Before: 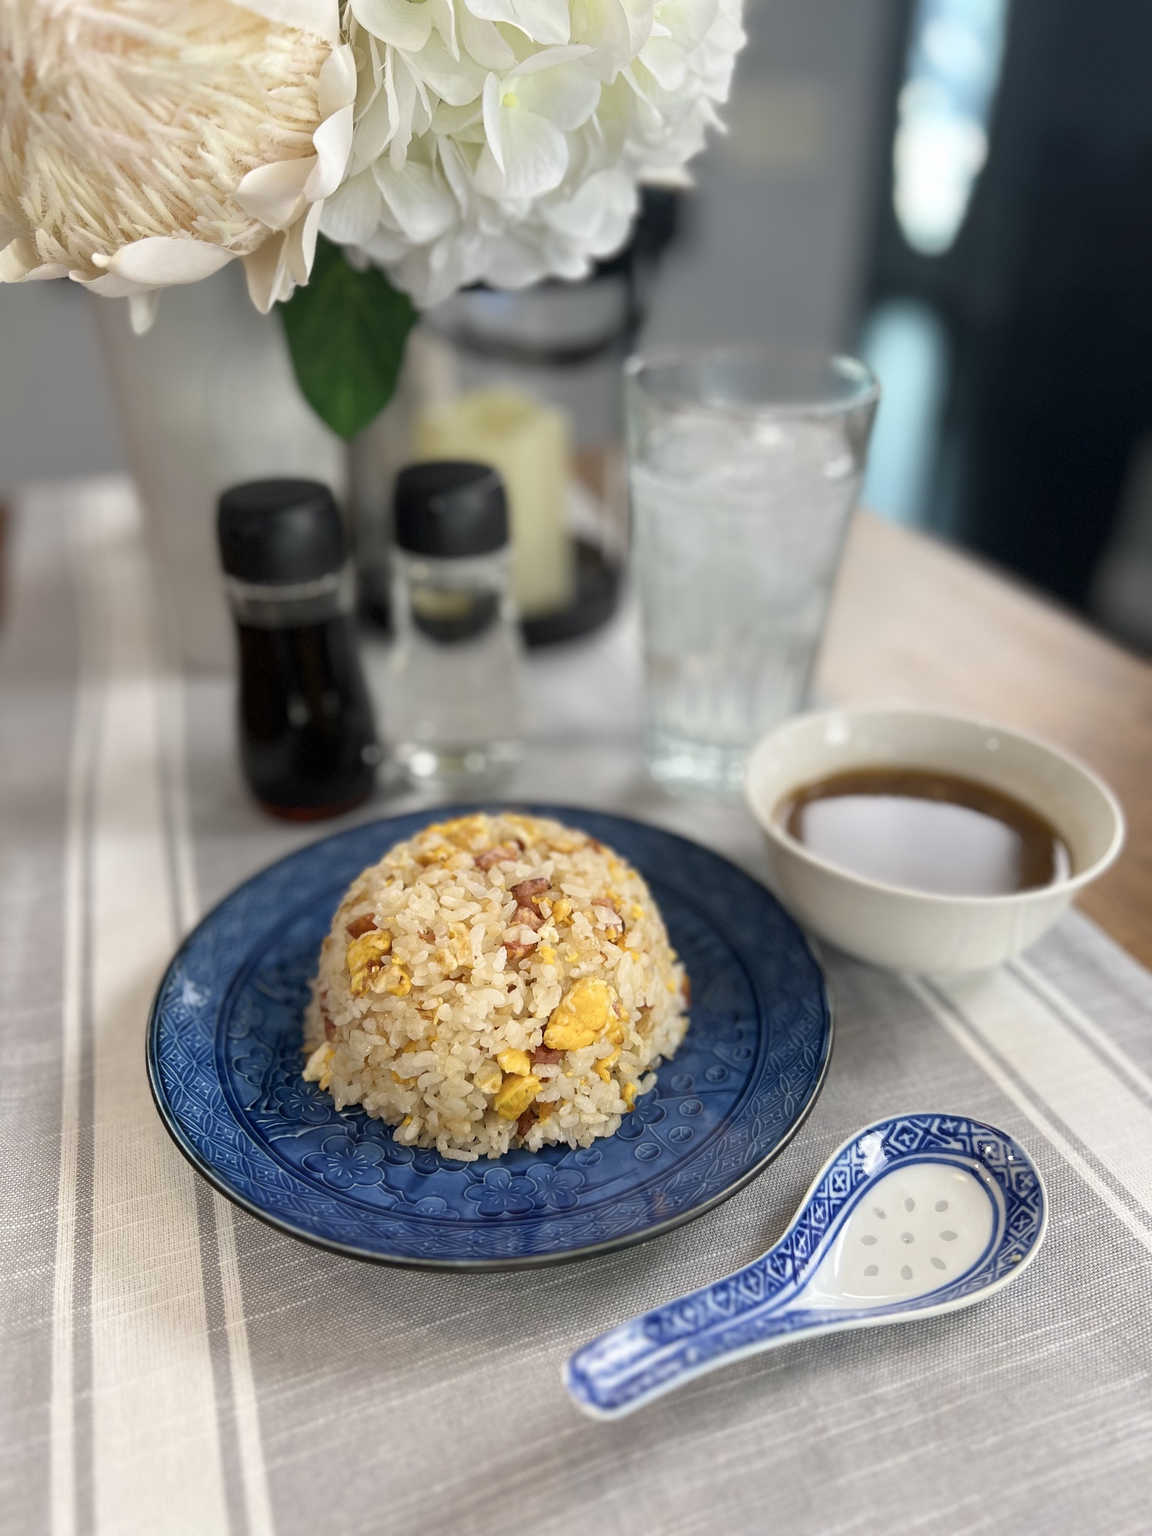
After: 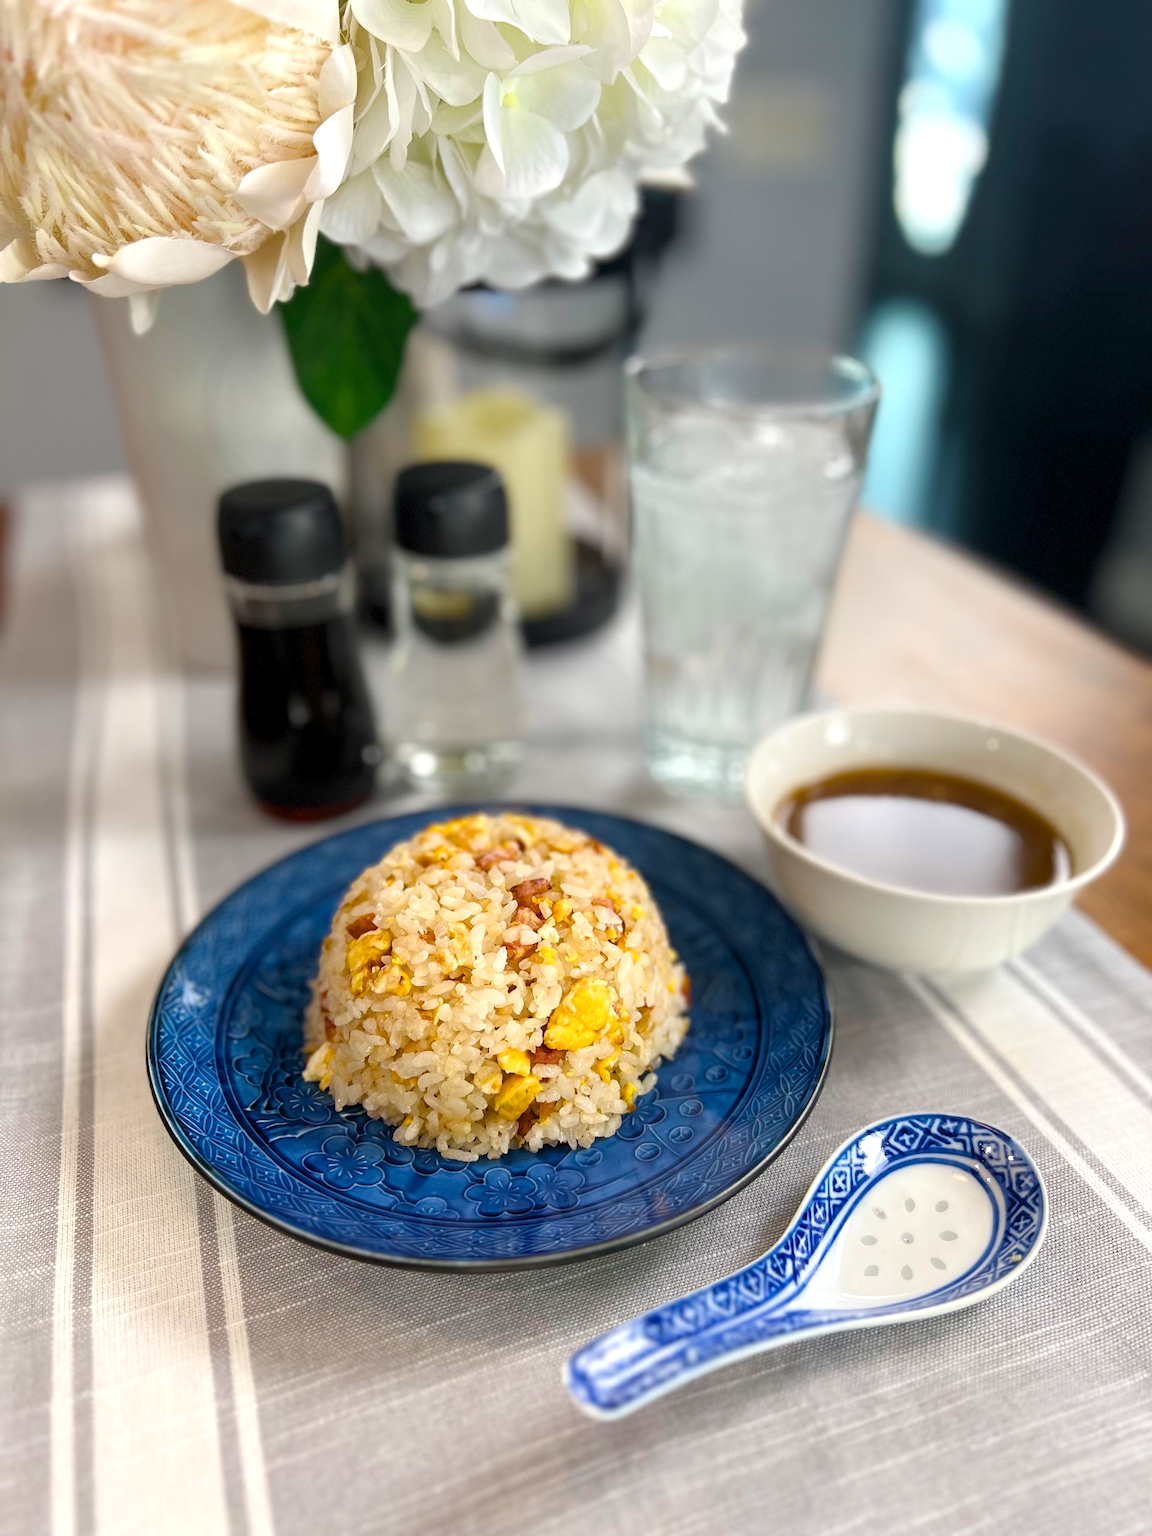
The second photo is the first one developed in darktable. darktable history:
levels: levels [0.016, 0.484, 0.953]
color balance rgb: linear chroma grading › global chroma 8.12%, perceptual saturation grading › global saturation 9.07%, perceptual saturation grading › highlights -13.84%, perceptual saturation grading › mid-tones 14.88%, perceptual saturation grading › shadows 22.8%, perceptual brilliance grading › highlights 2.61%, global vibrance 12.07%
